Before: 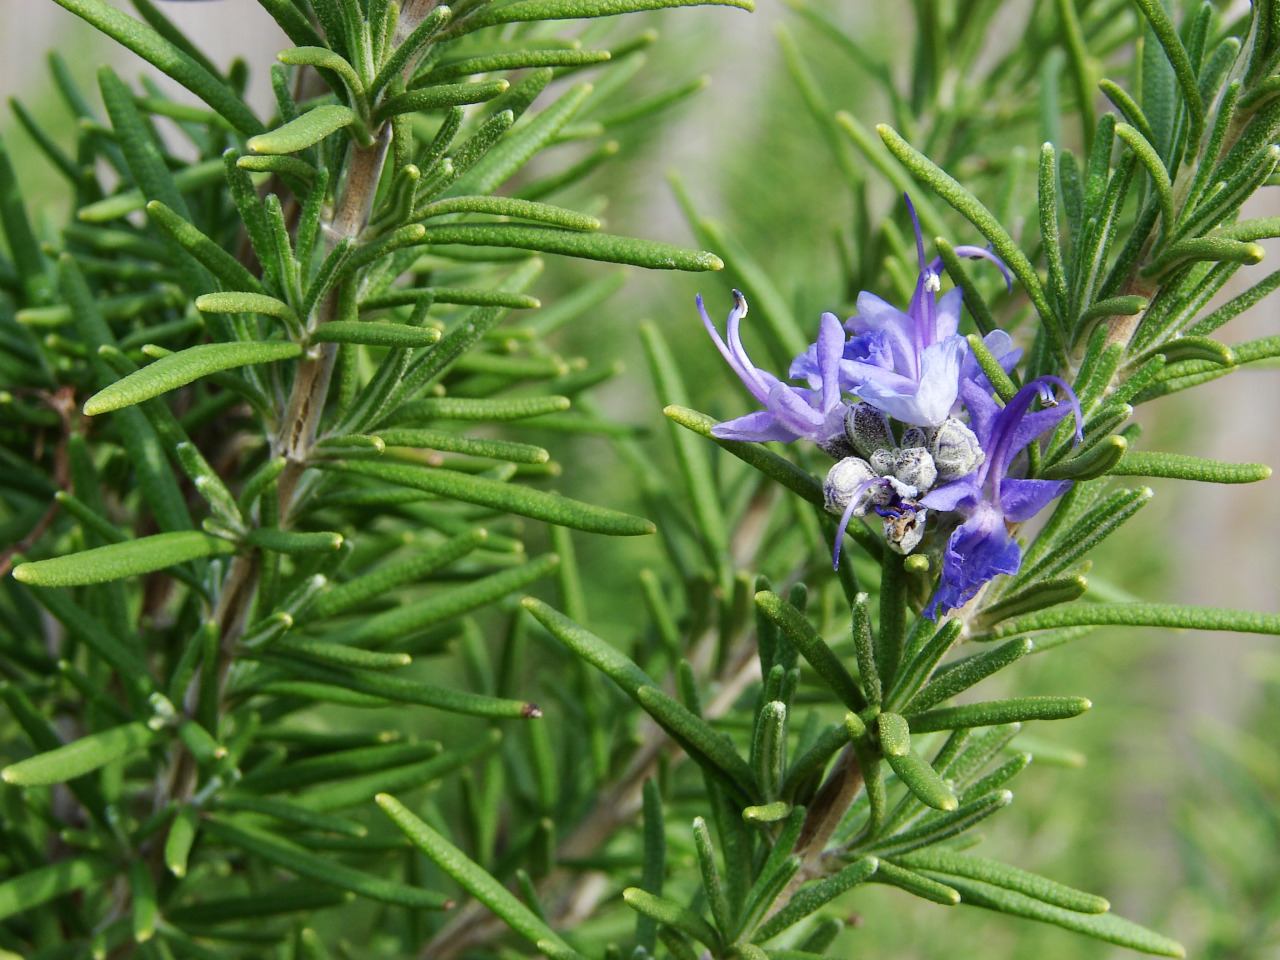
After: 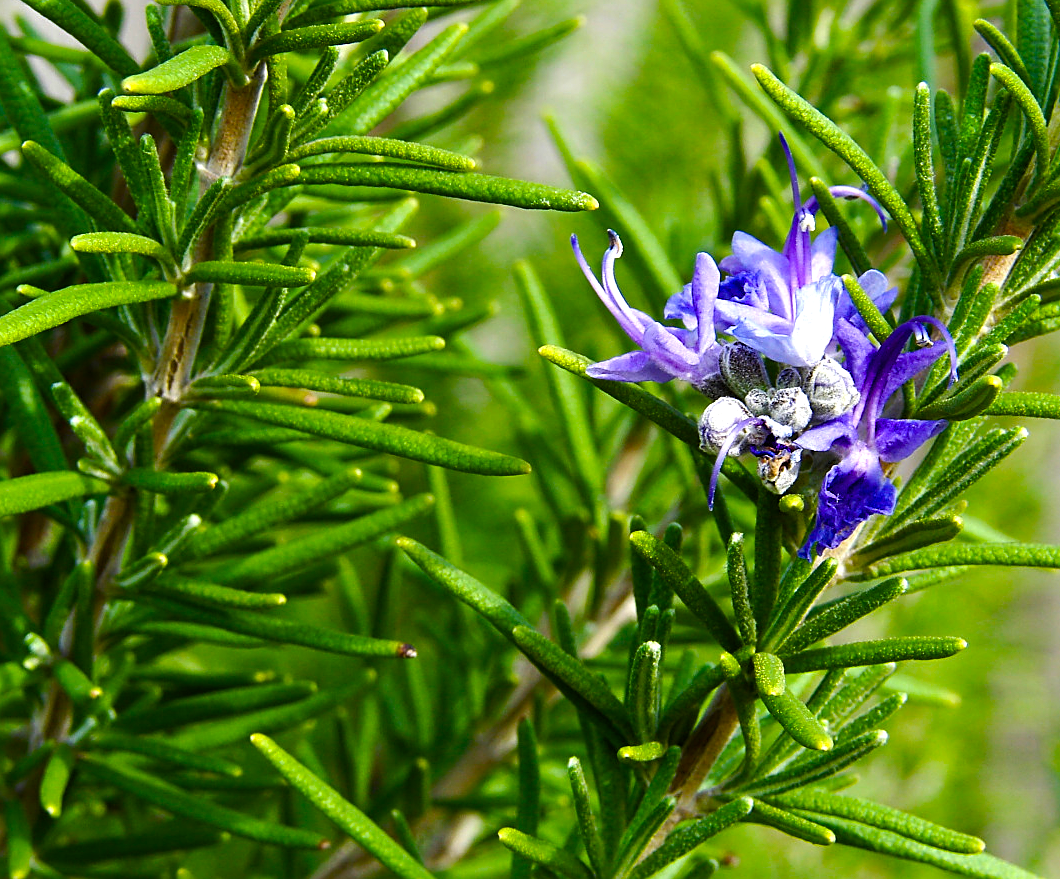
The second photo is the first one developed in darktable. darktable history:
color balance rgb: linear chroma grading › global chroma 9%, perceptual saturation grading › global saturation 36%, perceptual saturation grading › shadows 35%, perceptual brilliance grading › global brilliance 15%, perceptual brilliance grading › shadows -35%, global vibrance 15%
white balance: red 1, blue 1
crop: left 9.807%, top 6.259%, right 7.334%, bottom 2.177%
sharpen: on, module defaults
